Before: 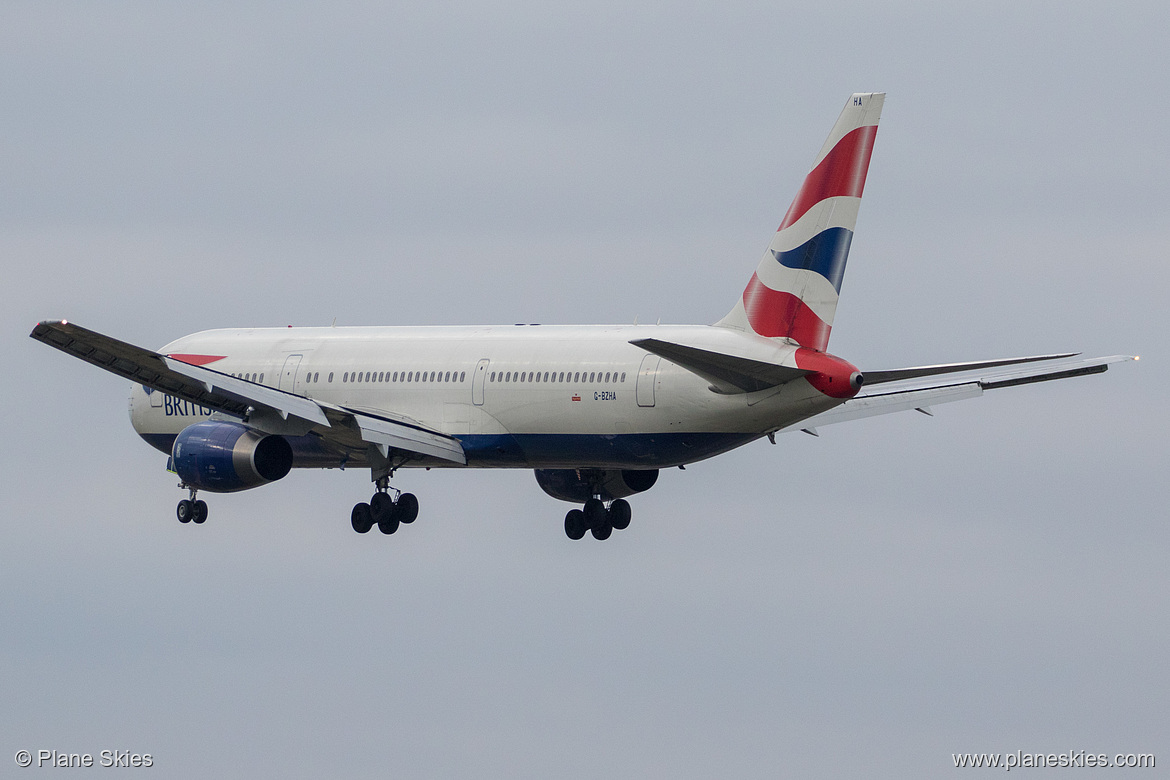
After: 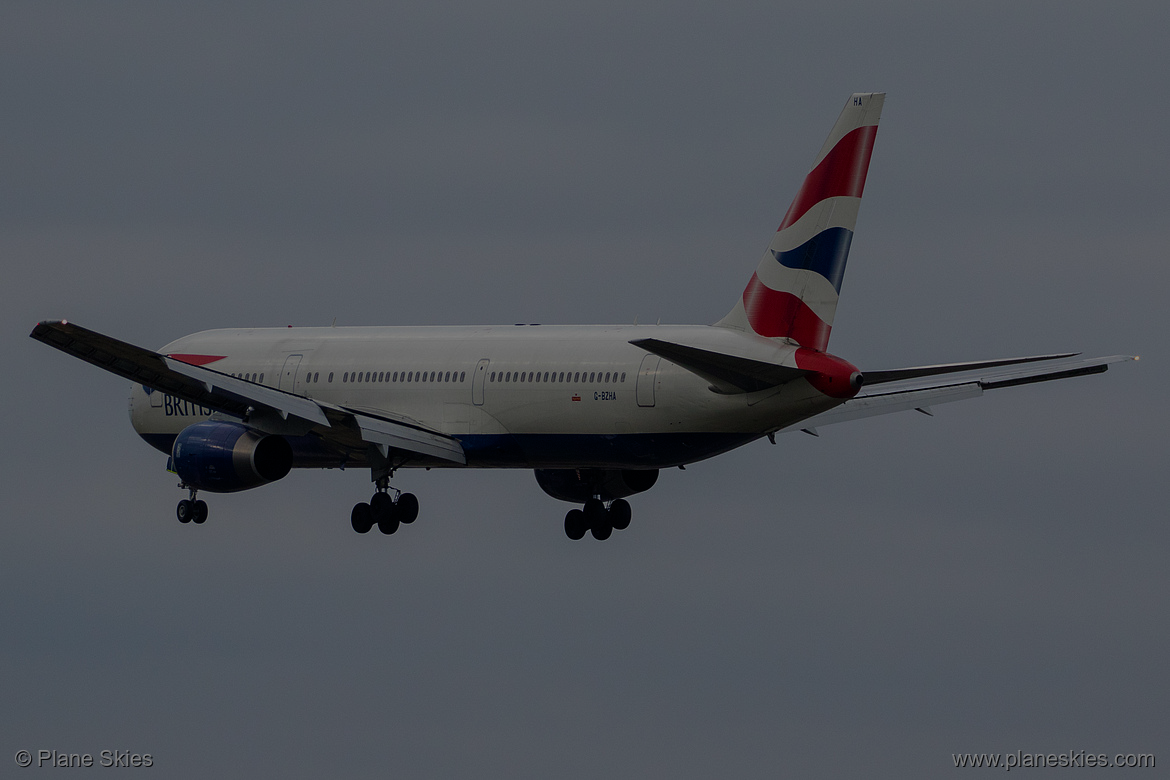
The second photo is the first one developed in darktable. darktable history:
exposure: exposure -2.002 EV, compensate highlight preservation false
color balance rgb: shadows lift › luminance -20%, power › hue 72.24°, highlights gain › luminance 15%, global offset › hue 171.6°, perceptual saturation grading › highlights -15%, perceptual saturation grading › shadows 25%, global vibrance 35%, contrast 10%
